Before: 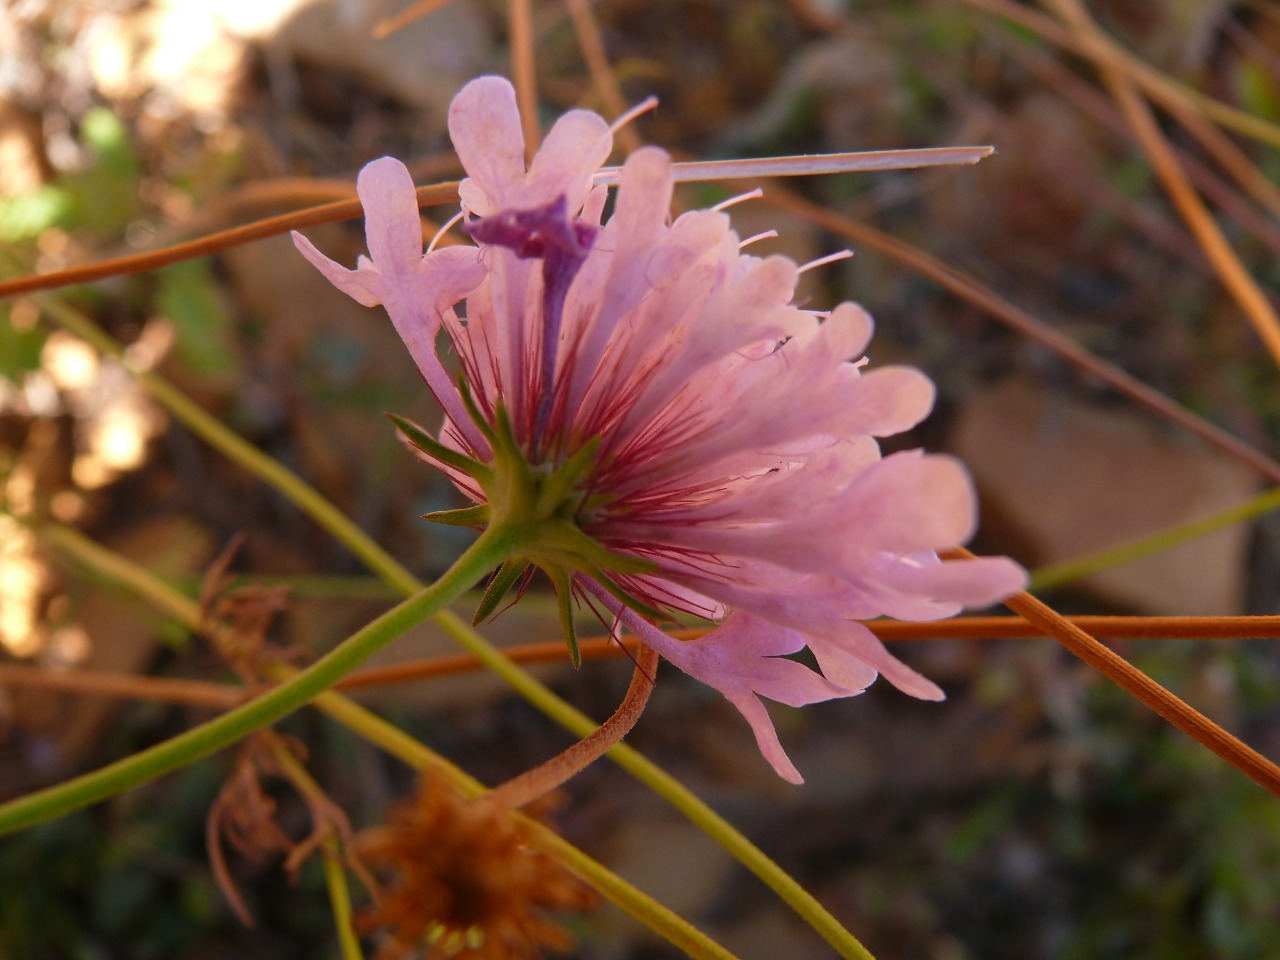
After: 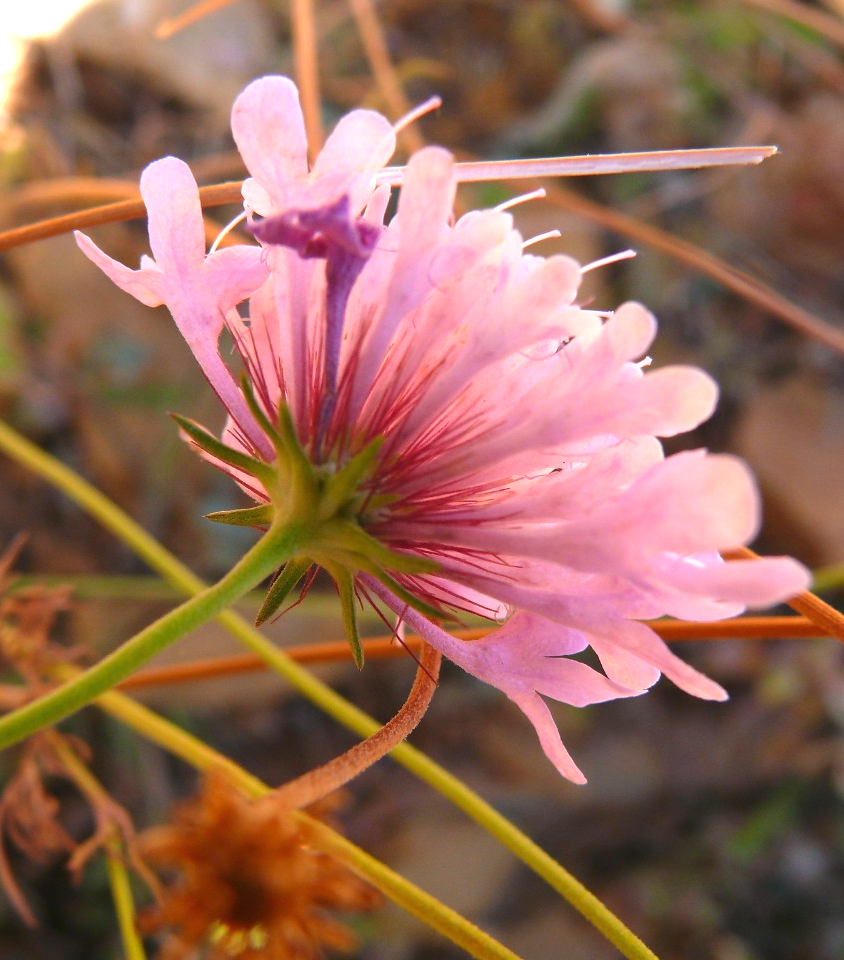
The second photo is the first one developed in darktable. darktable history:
exposure: black level correction 0, exposure 1 EV, compensate highlight preservation false
crop: left 17.002%, right 16.986%
